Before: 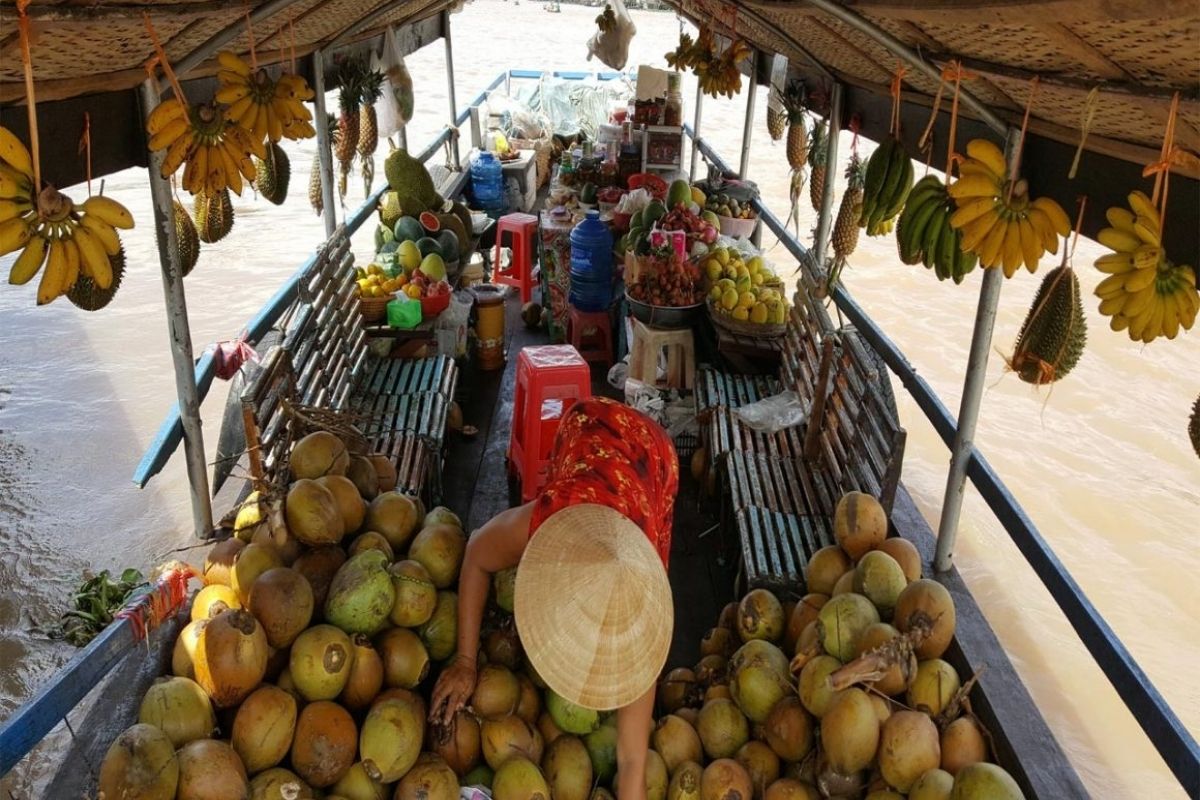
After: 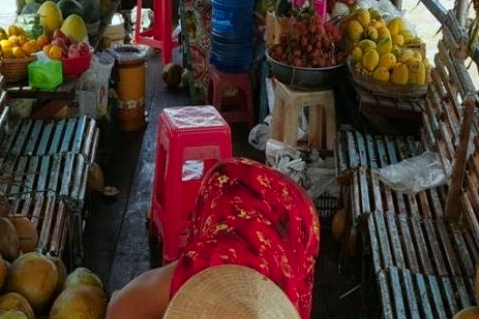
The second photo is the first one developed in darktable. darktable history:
color zones: curves: ch1 [(0.235, 0.558) (0.75, 0.5)]; ch2 [(0.25, 0.462) (0.749, 0.457)], mix 25.94%
crop: left 30%, top 30%, right 30%, bottom 30%
white balance: red 0.925, blue 1.046
